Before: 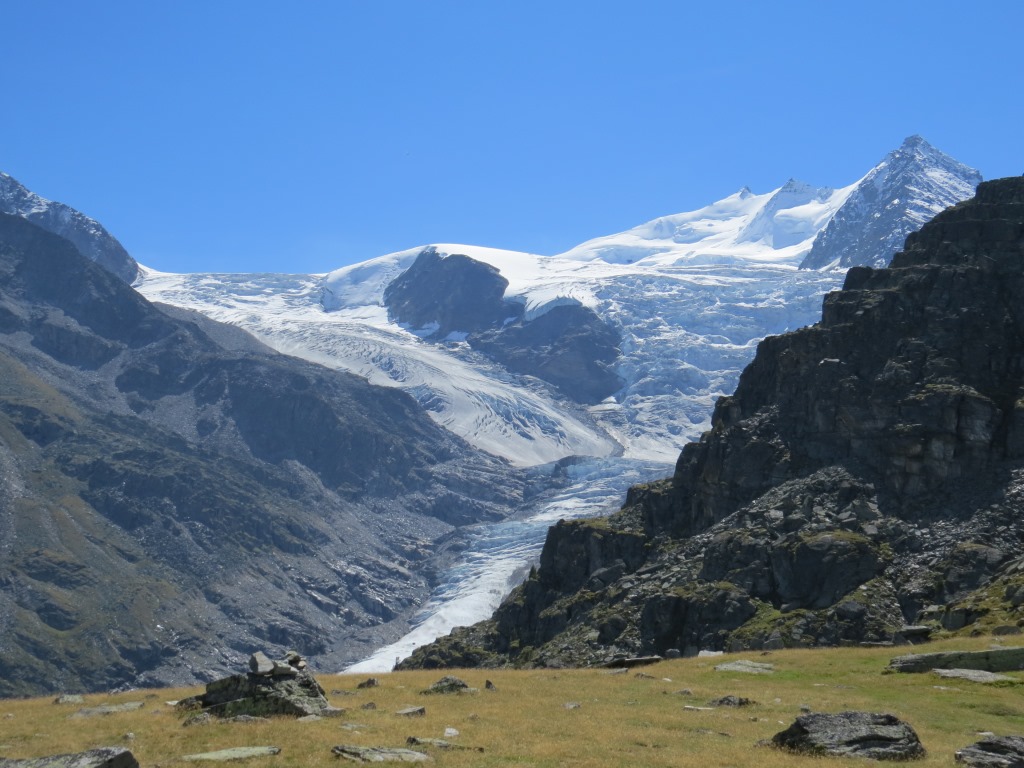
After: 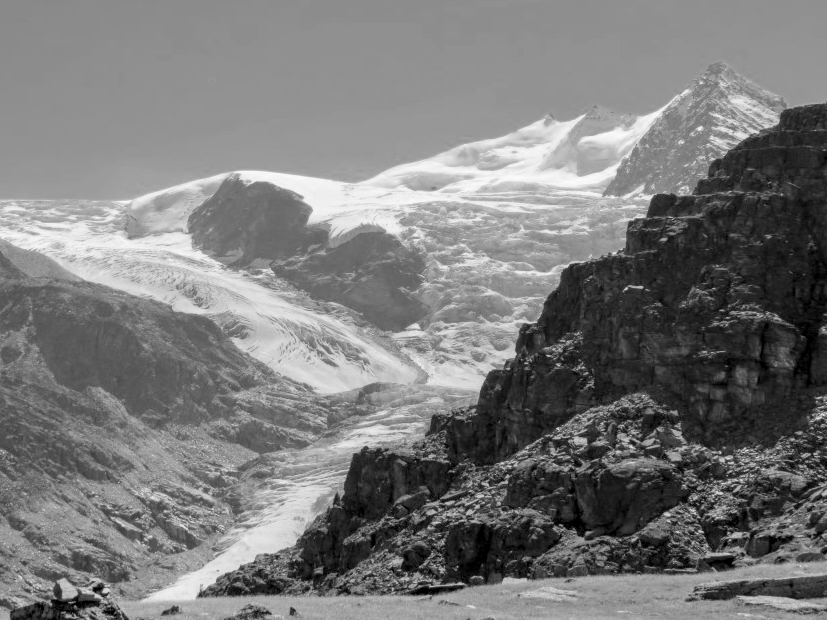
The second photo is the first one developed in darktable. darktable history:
local contrast: highlights 60%, shadows 60%, detail 160%
white balance: red 1.042, blue 1.17
color balance: lift [1.004, 1.002, 1.002, 0.998], gamma [1, 1.007, 1.002, 0.993], gain [1, 0.977, 1.013, 1.023], contrast -3.64%
crop: left 19.159%, top 9.58%, bottom 9.58%
monochrome: a 14.95, b -89.96
filmic rgb: black relative exposure -7.15 EV, white relative exposure 5.36 EV, hardness 3.02, color science v6 (2022)
exposure: exposure 0.943 EV, compensate highlight preservation false
